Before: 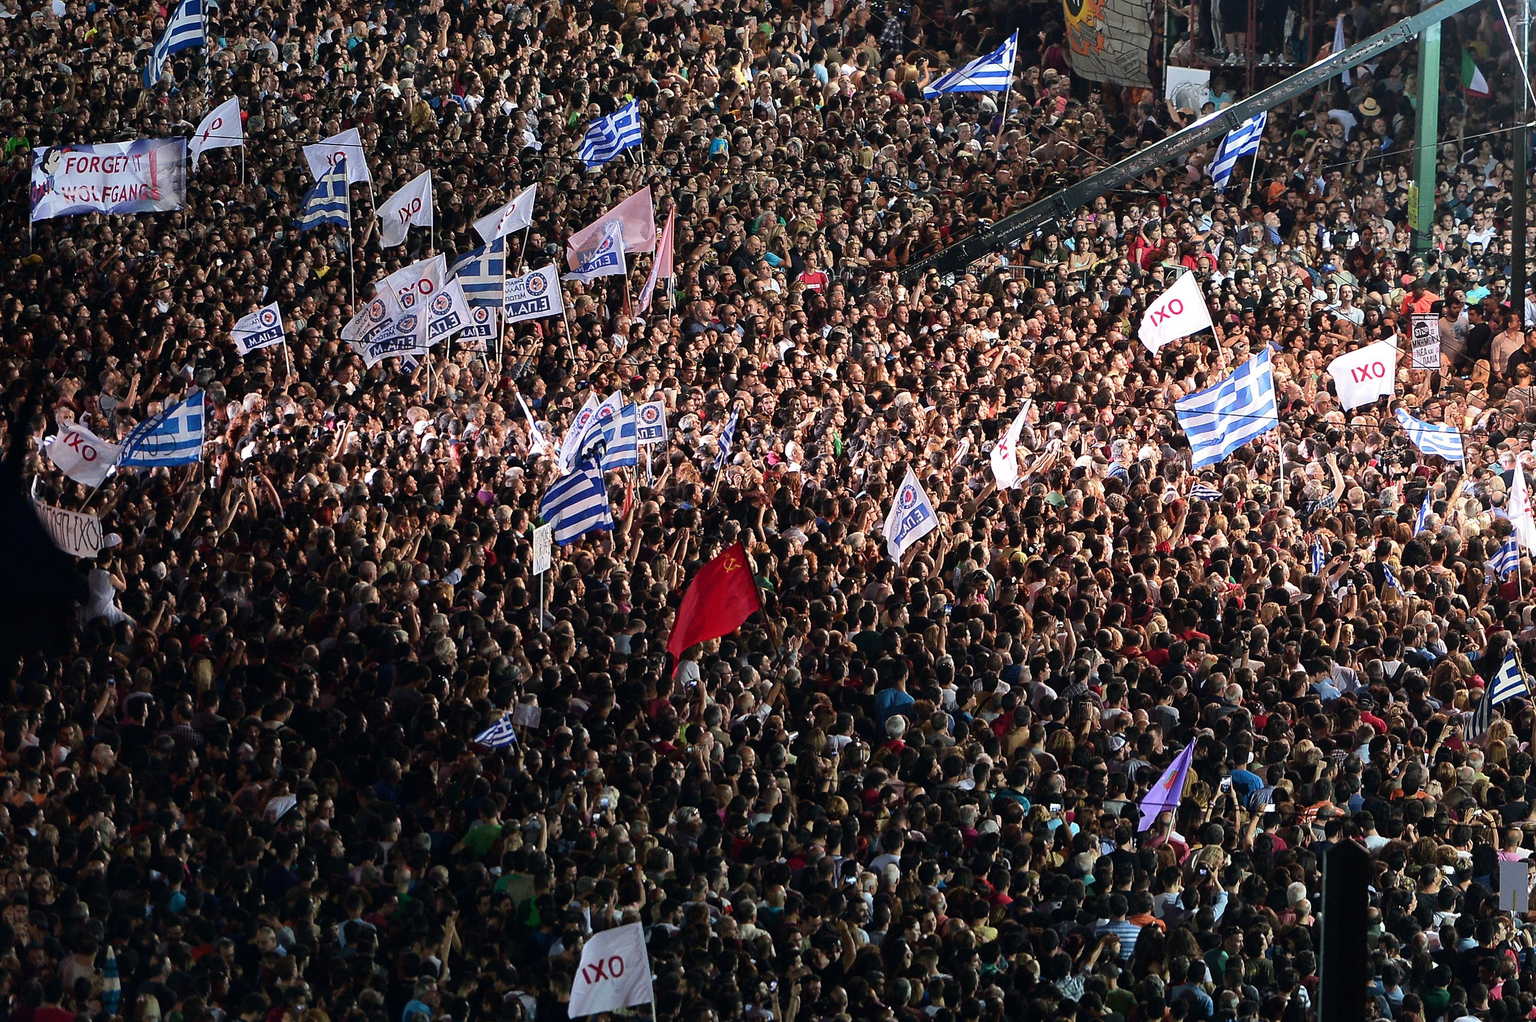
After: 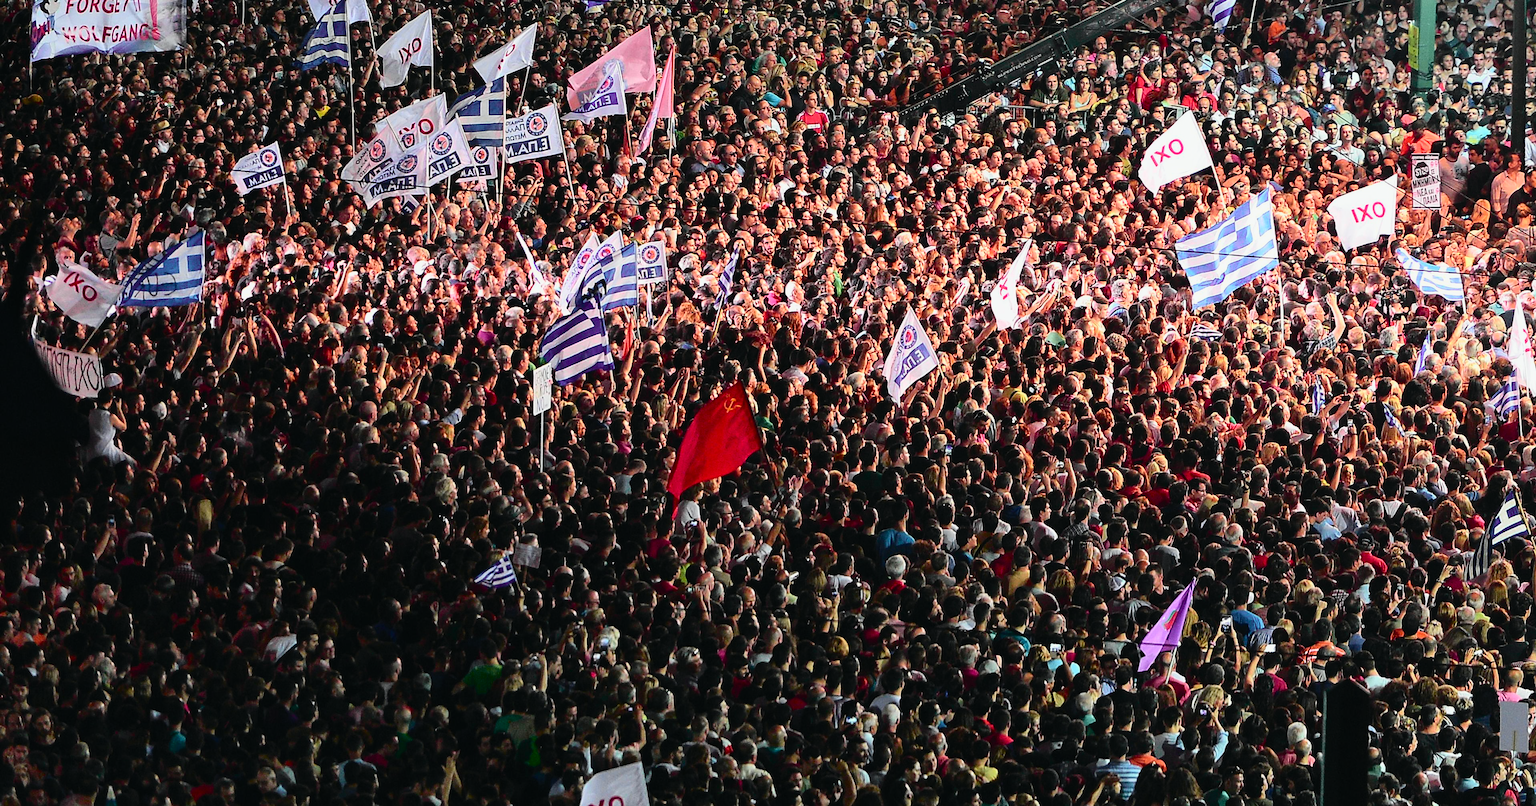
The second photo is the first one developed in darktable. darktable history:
crop and rotate: top 15.75%, bottom 5.343%
tone curve: curves: ch0 [(0, 0.013) (0.137, 0.121) (0.326, 0.386) (0.489, 0.573) (0.663, 0.749) (0.854, 0.897) (1, 0.974)]; ch1 [(0, 0) (0.366, 0.367) (0.475, 0.453) (0.494, 0.493) (0.504, 0.497) (0.544, 0.579) (0.562, 0.619) (0.622, 0.694) (1, 1)]; ch2 [(0, 0) (0.333, 0.346) (0.375, 0.375) (0.424, 0.43) (0.476, 0.492) (0.502, 0.503) (0.533, 0.541) (0.572, 0.615) (0.605, 0.656) (0.641, 0.709) (1, 1)], color space Lab, independent channels, preserve colors none
